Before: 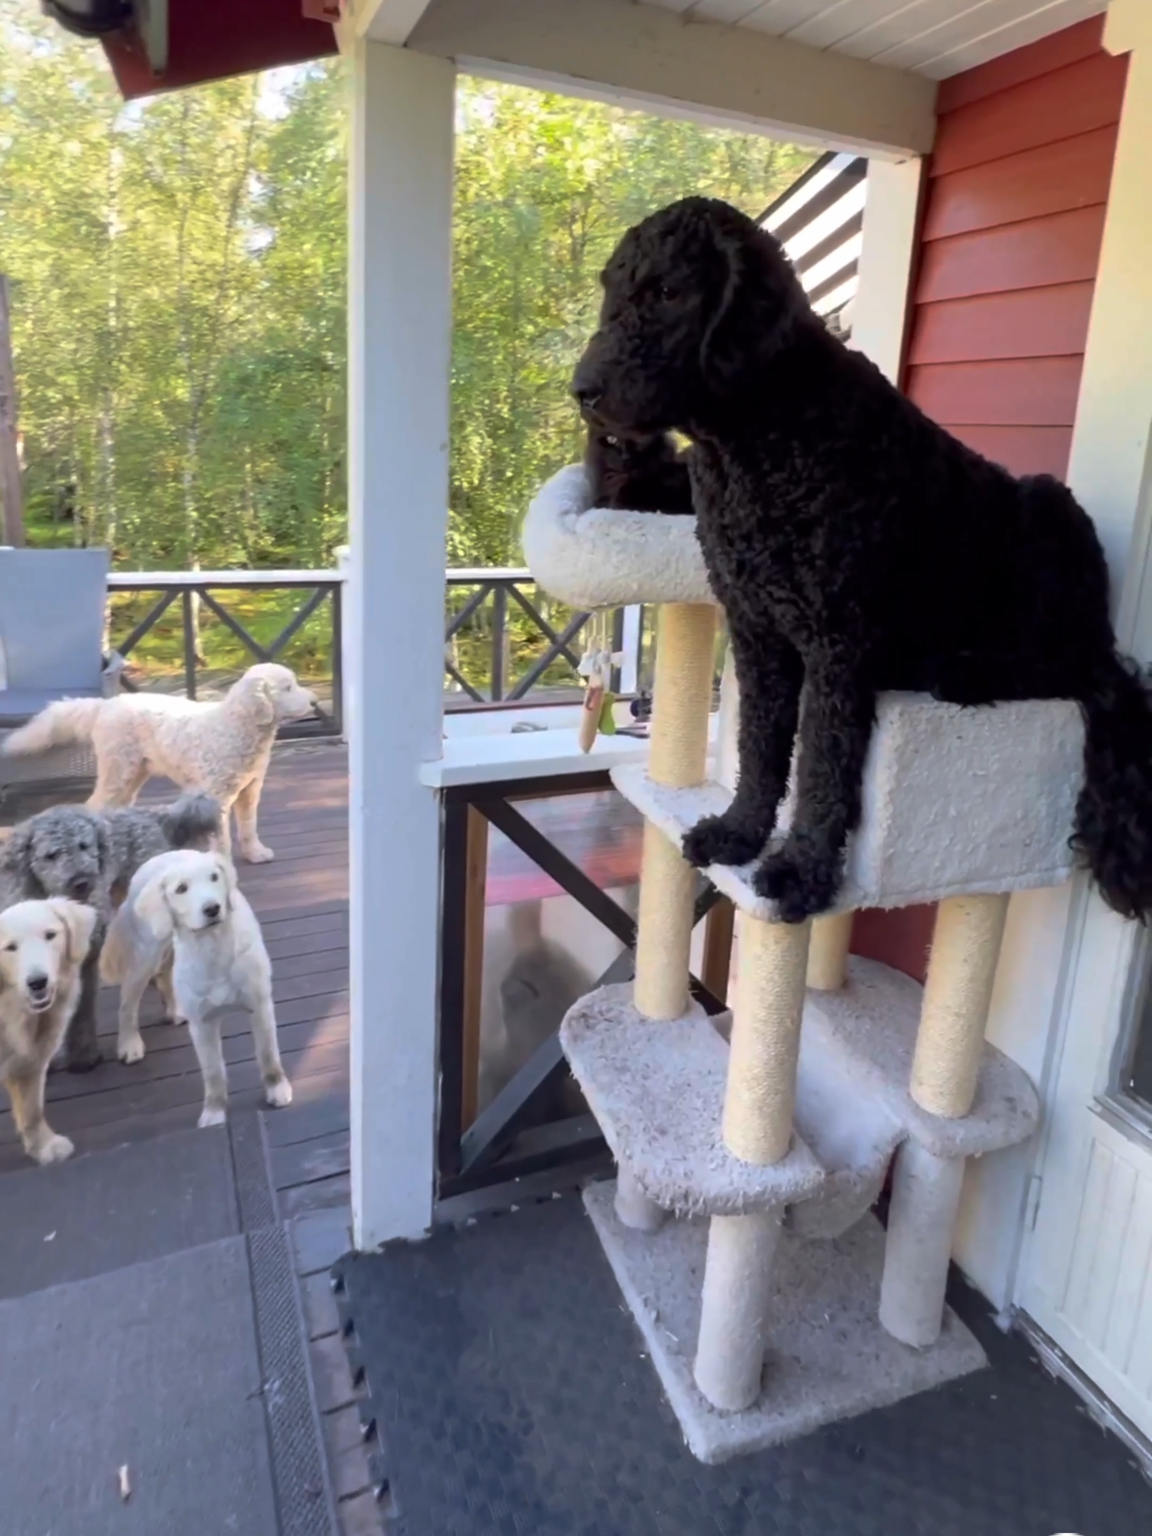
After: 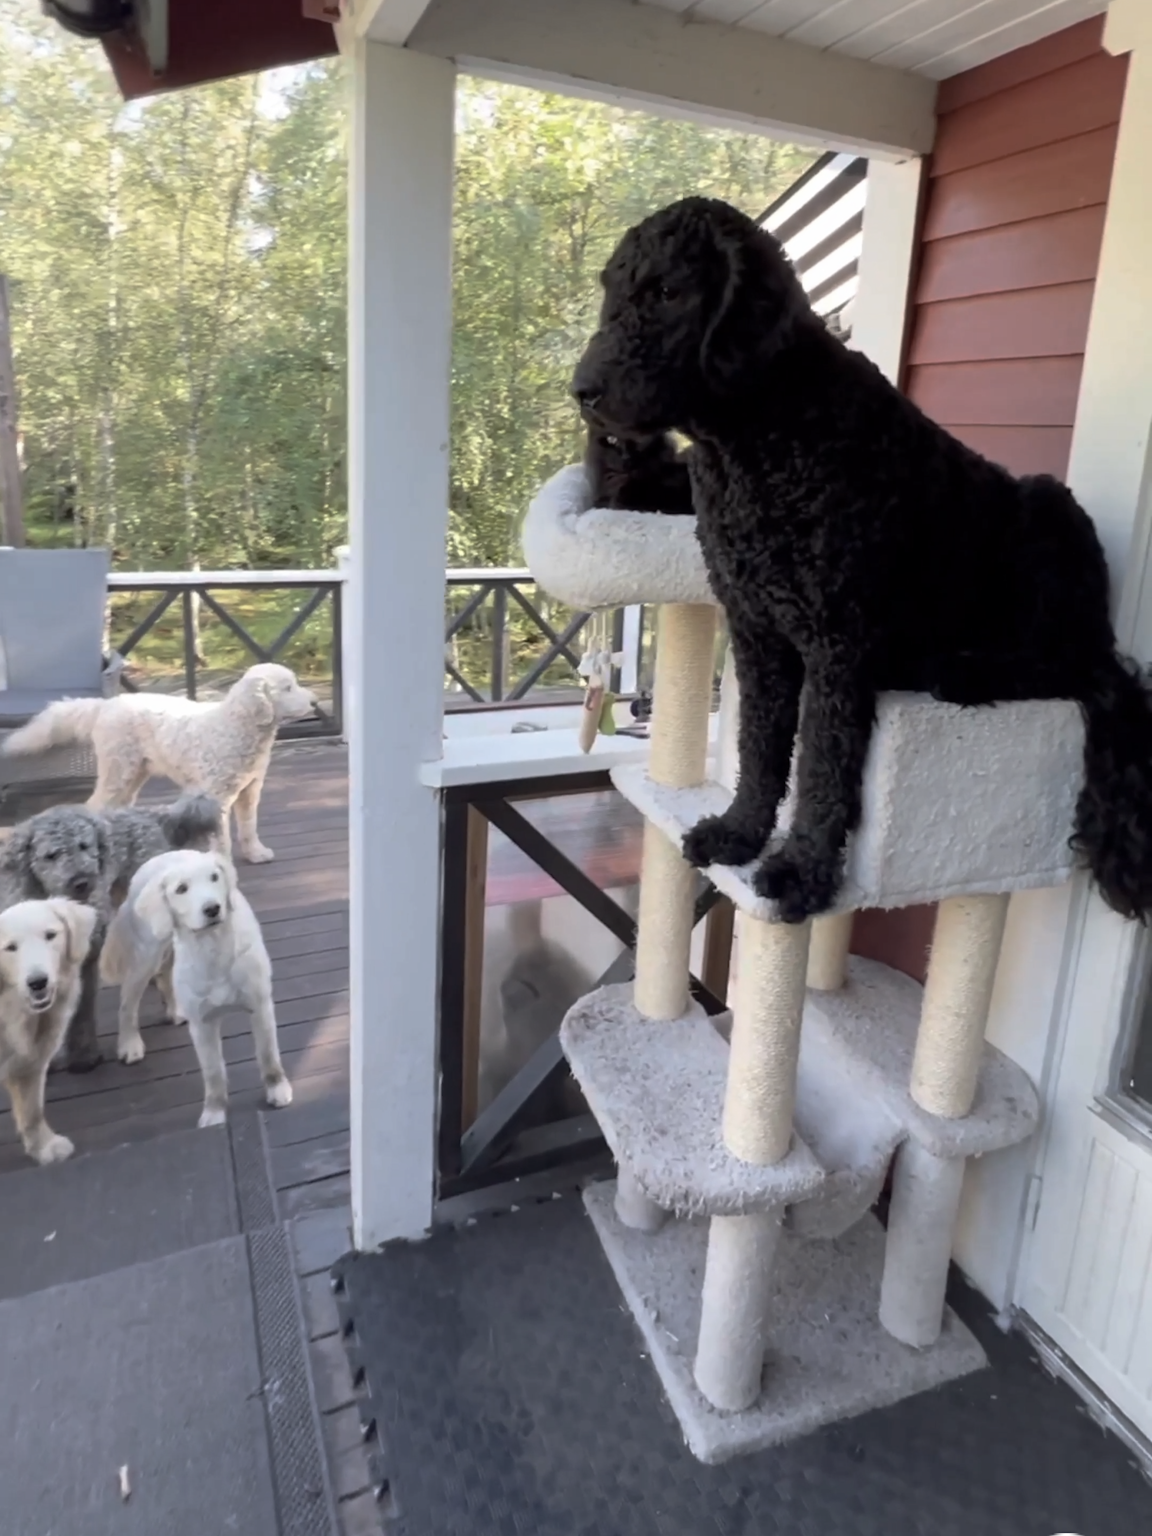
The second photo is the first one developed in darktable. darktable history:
color correction: highlights b* -0.032, saturation 0.584
